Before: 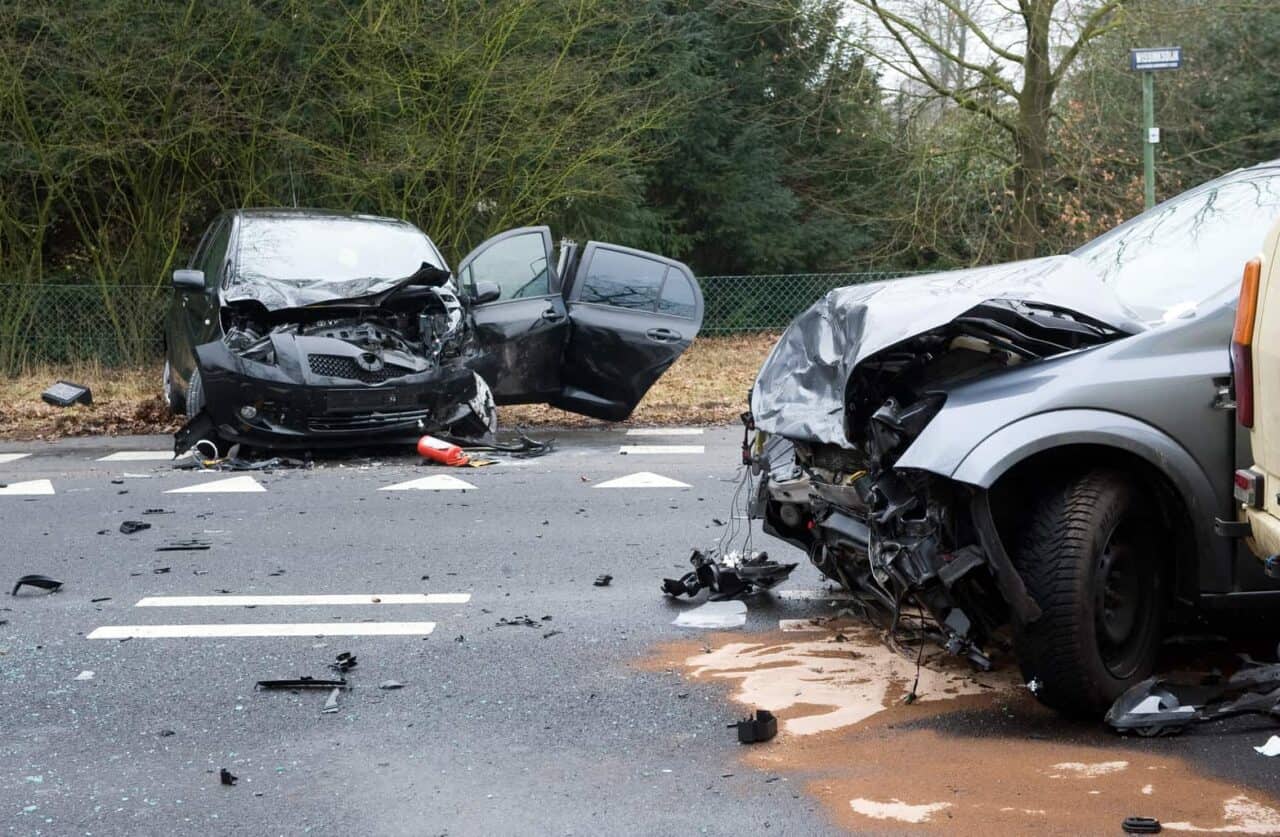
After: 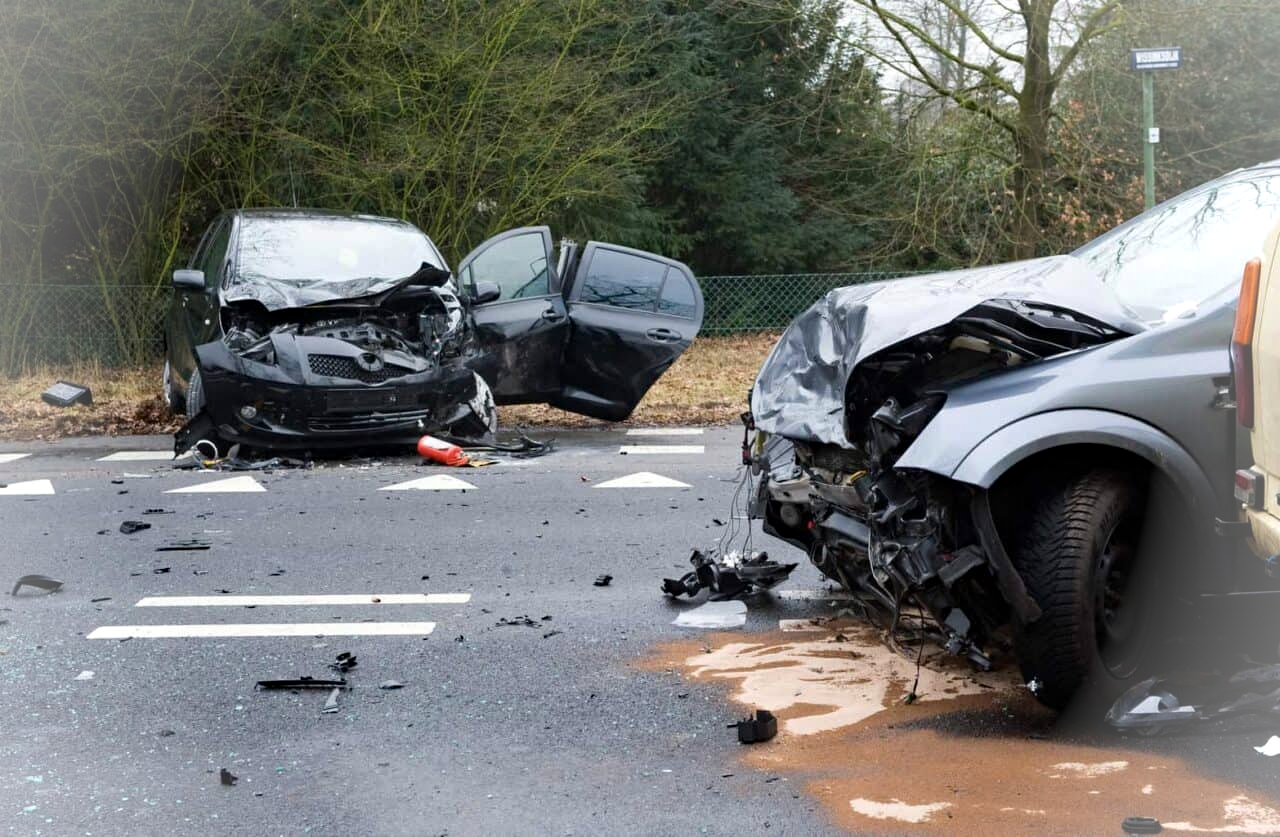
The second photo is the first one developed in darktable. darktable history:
haze removal: compatibility mode true, adaptive false
vignetting: brightness 0.311, saturation 0, unbound false
